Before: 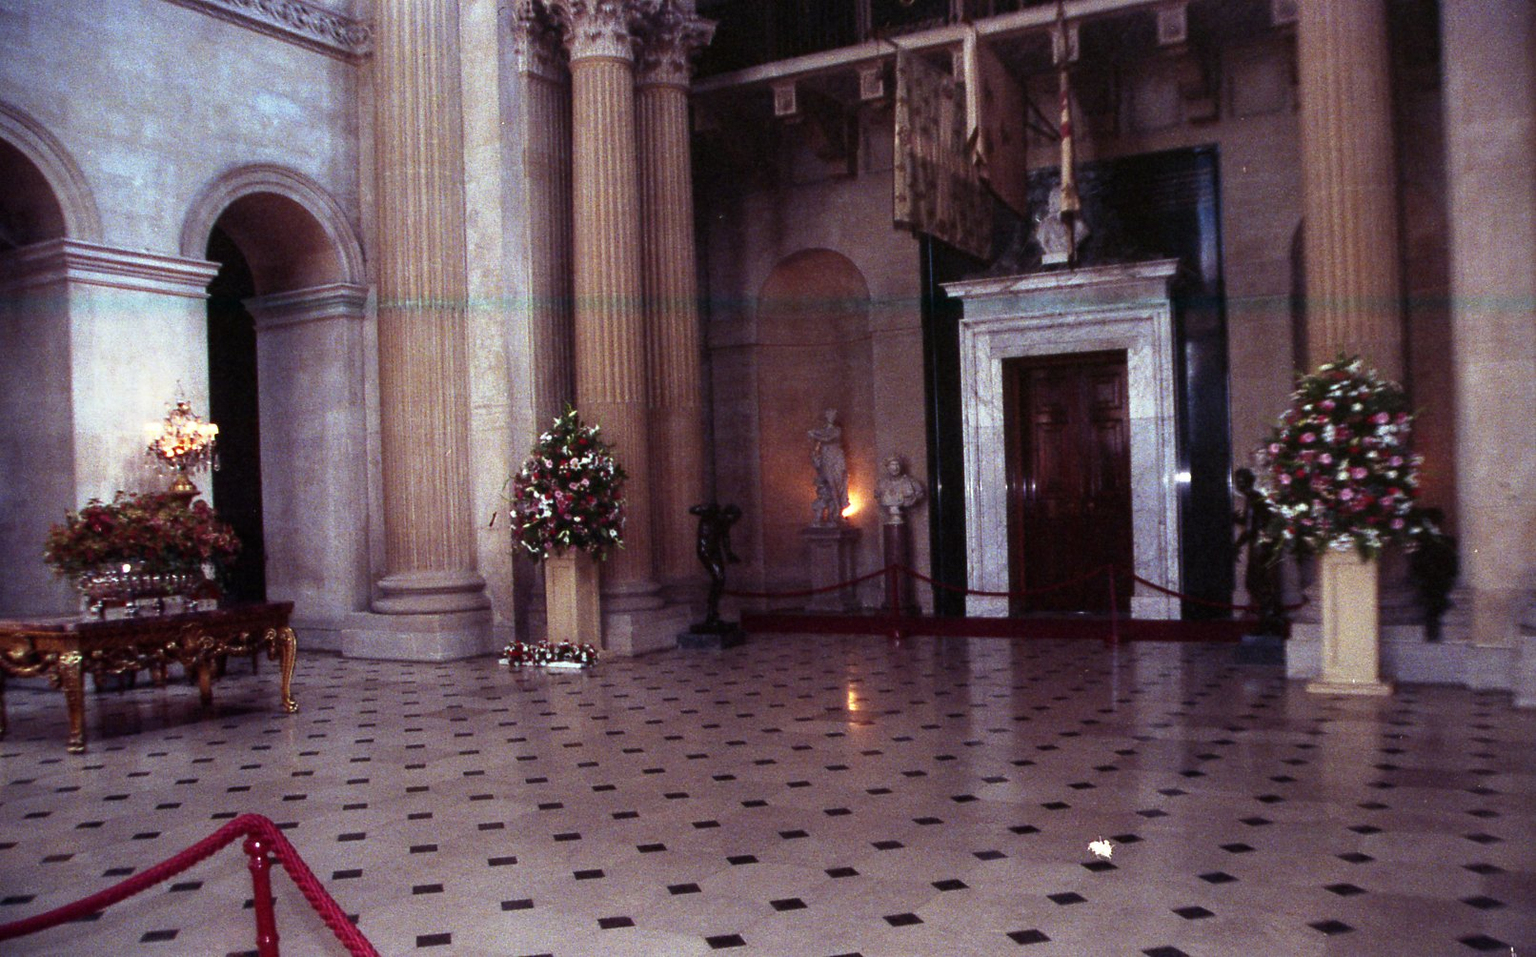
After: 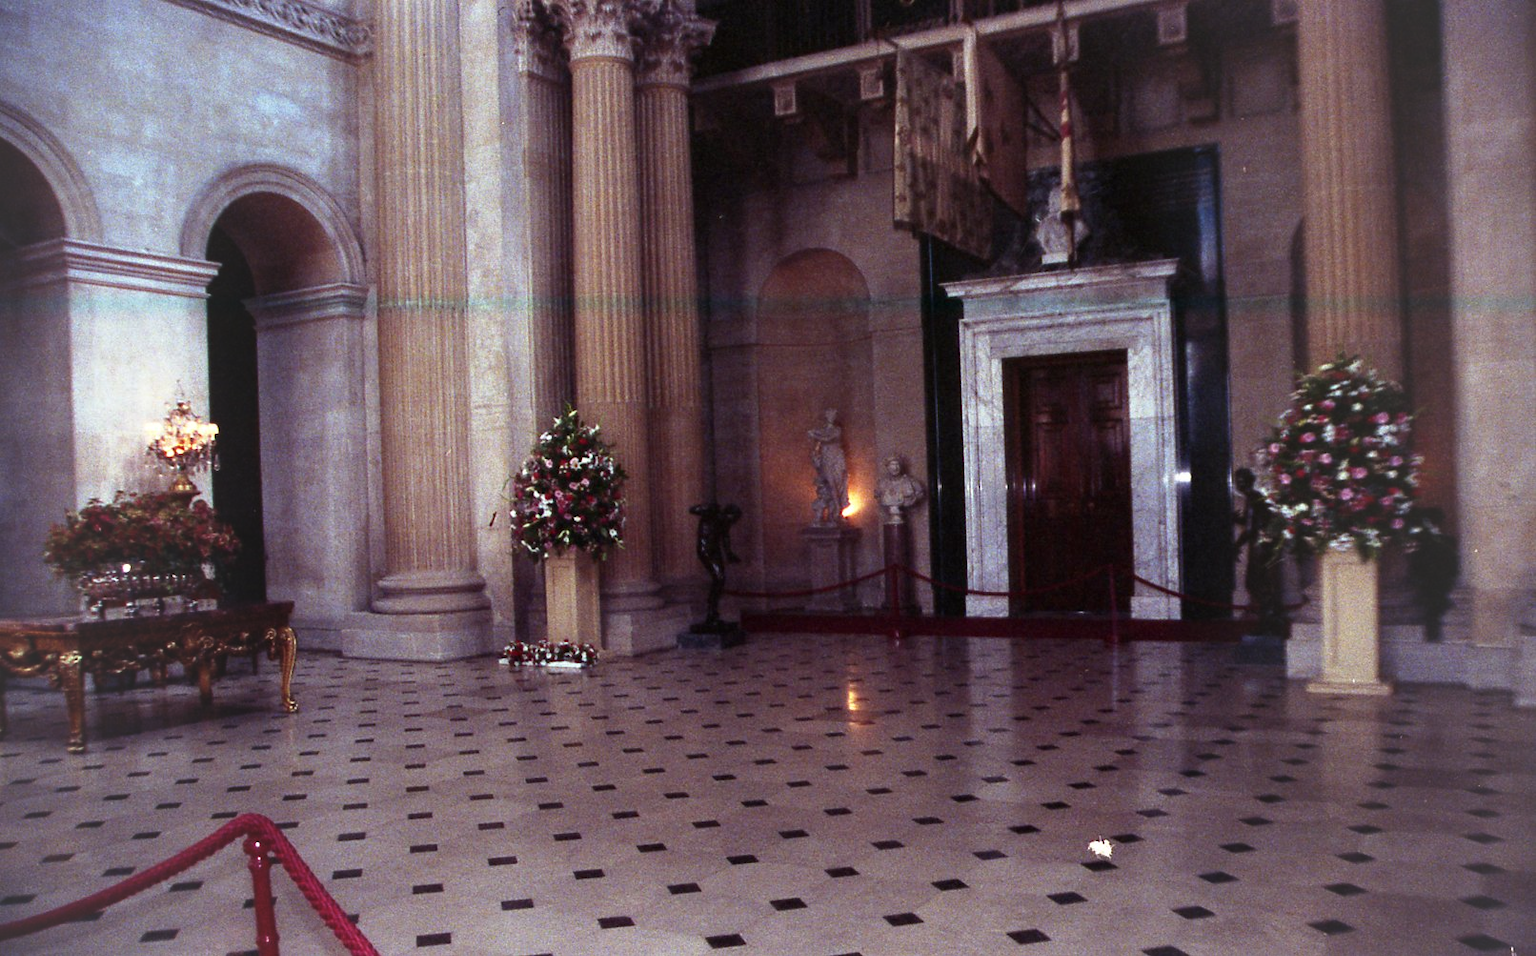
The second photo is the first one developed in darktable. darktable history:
vignetting: fall-off start 72.78%, fall-off radius 109.19%, brightness 0.043, saturation 0.001, width/height ratio 0.734
